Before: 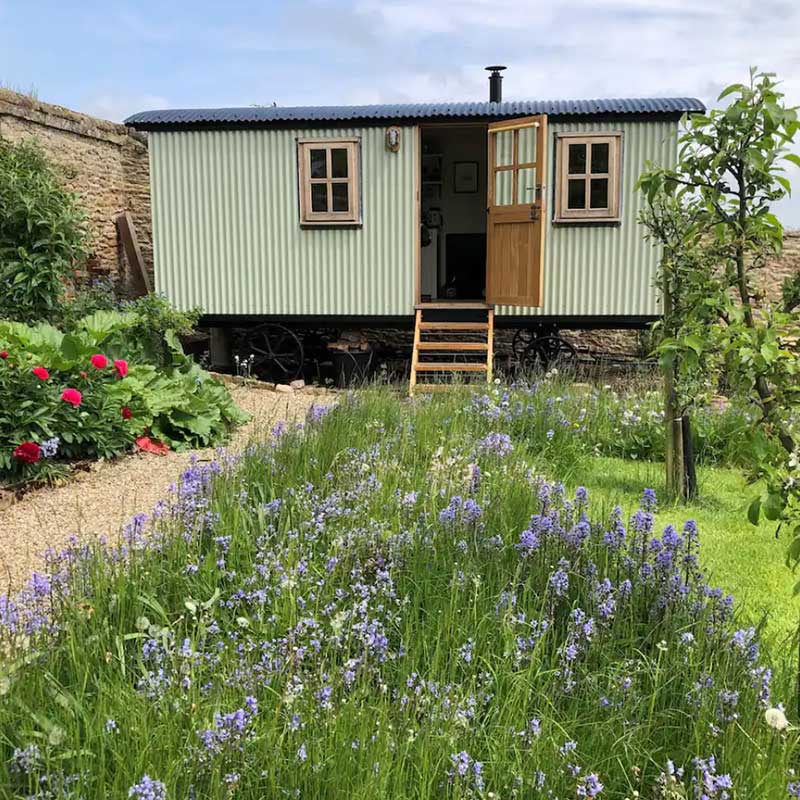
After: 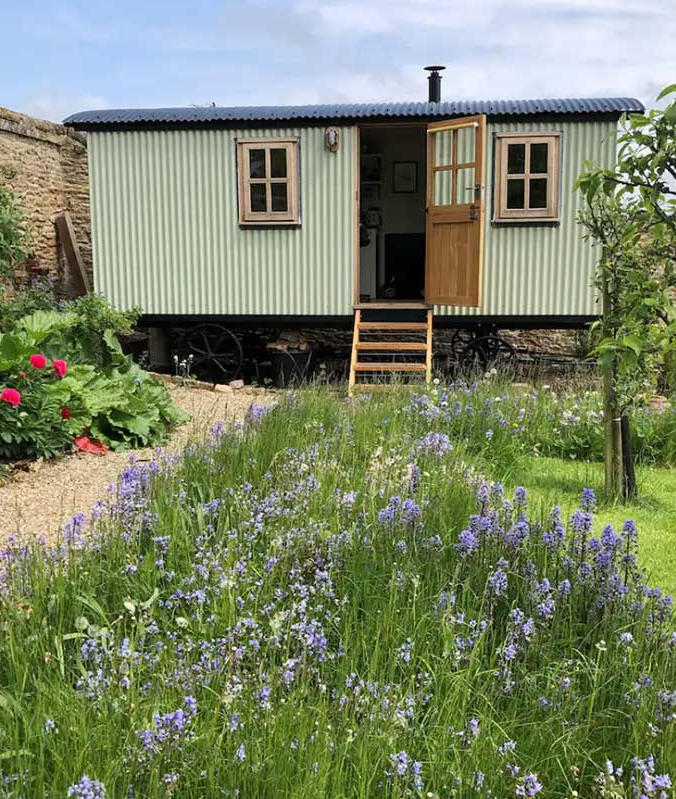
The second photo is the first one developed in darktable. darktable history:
crop: left 7.64%, right 7.81%
